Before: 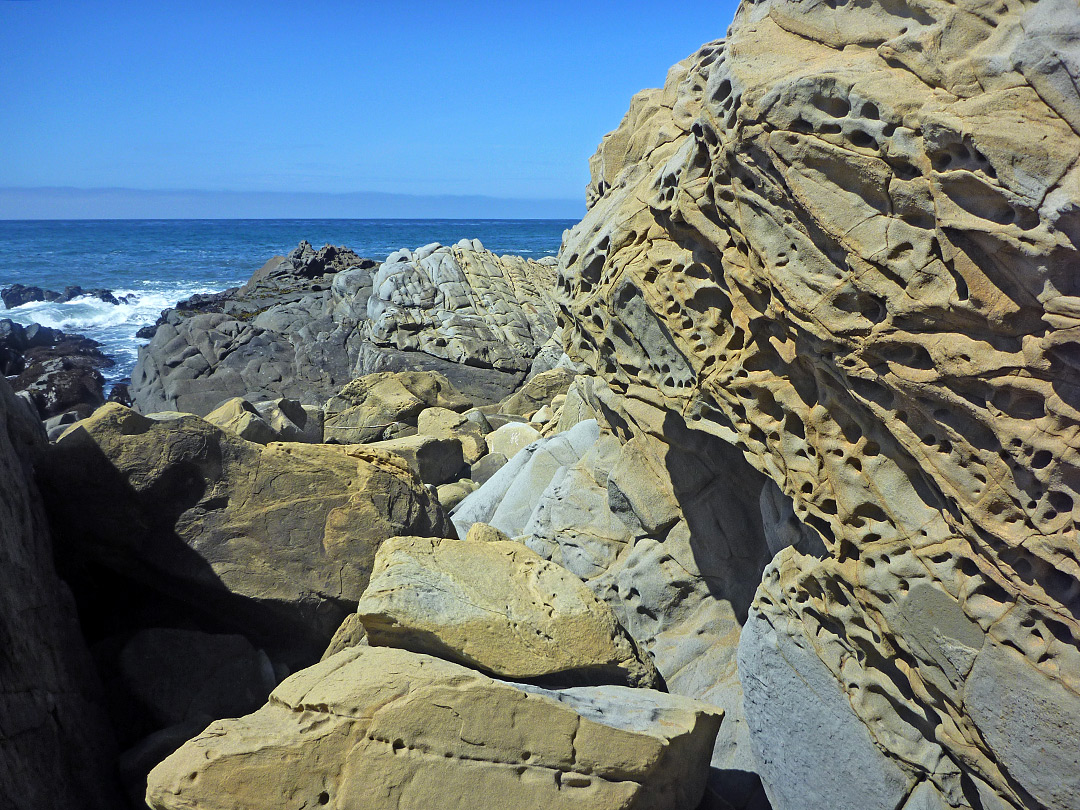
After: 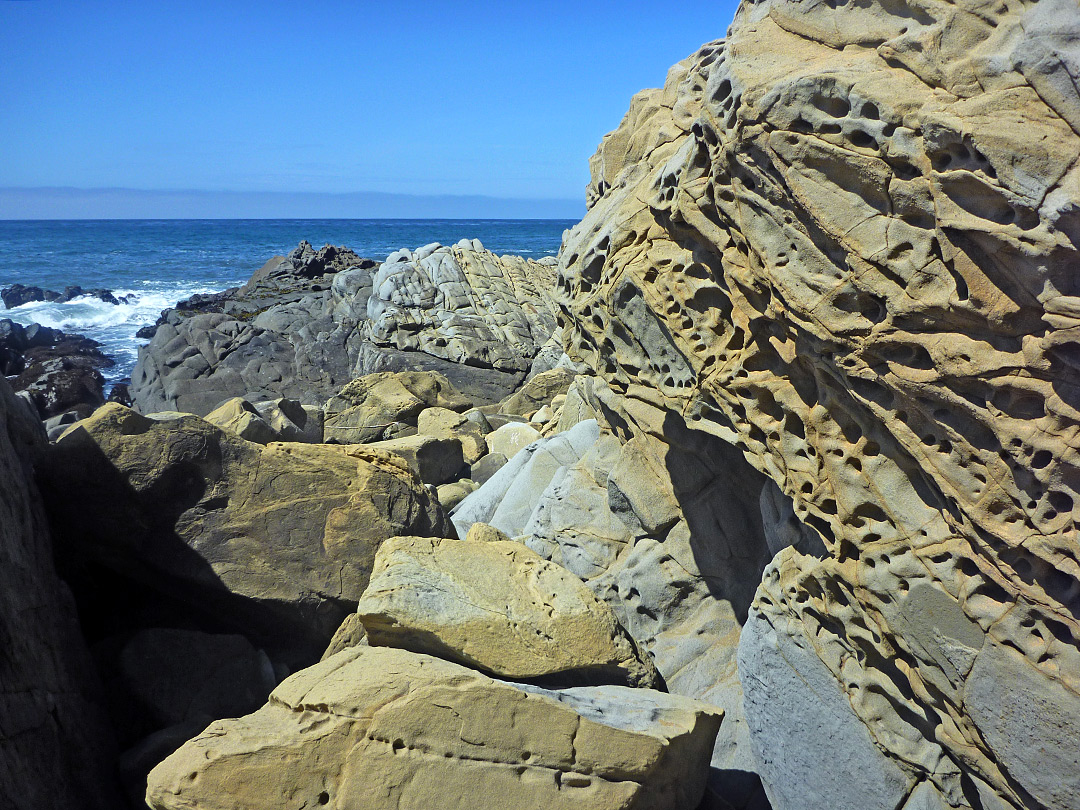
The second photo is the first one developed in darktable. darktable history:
contrast brightness saturation: contrast 0.074
